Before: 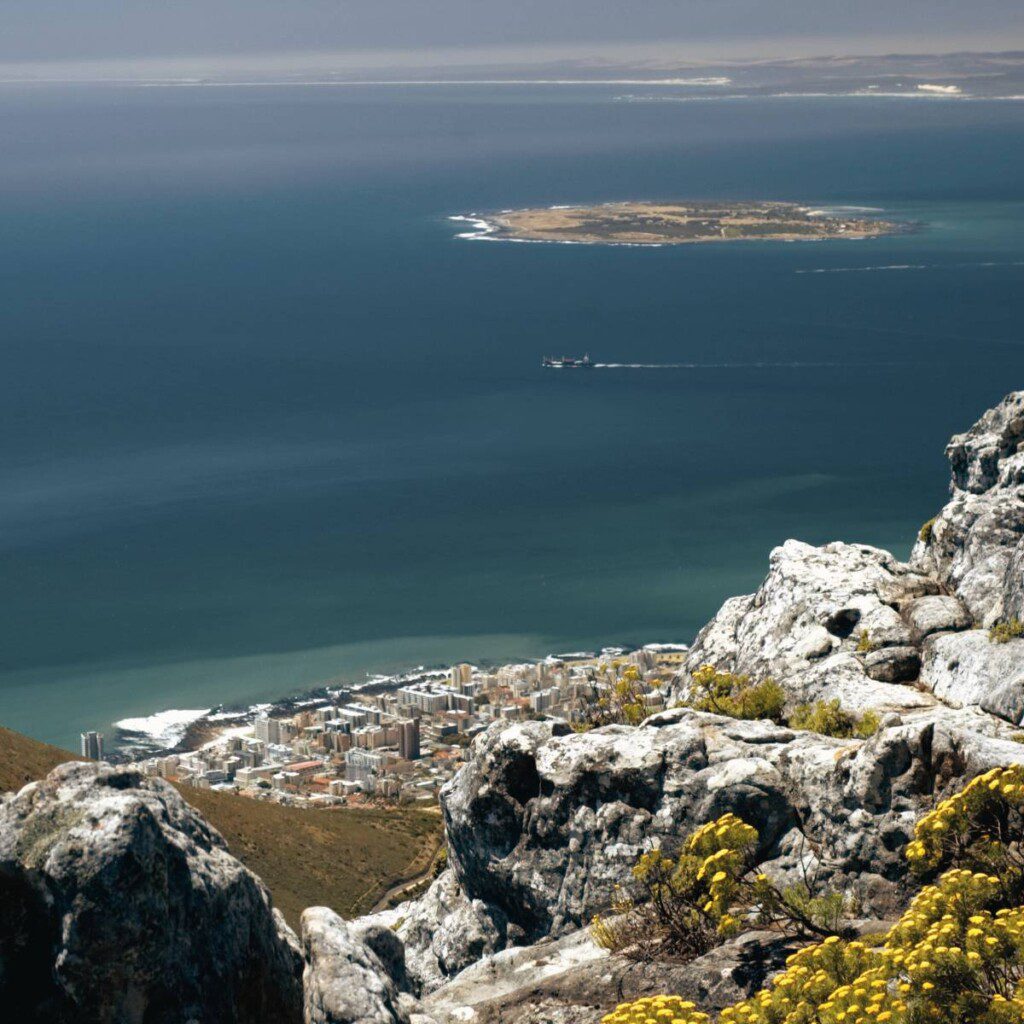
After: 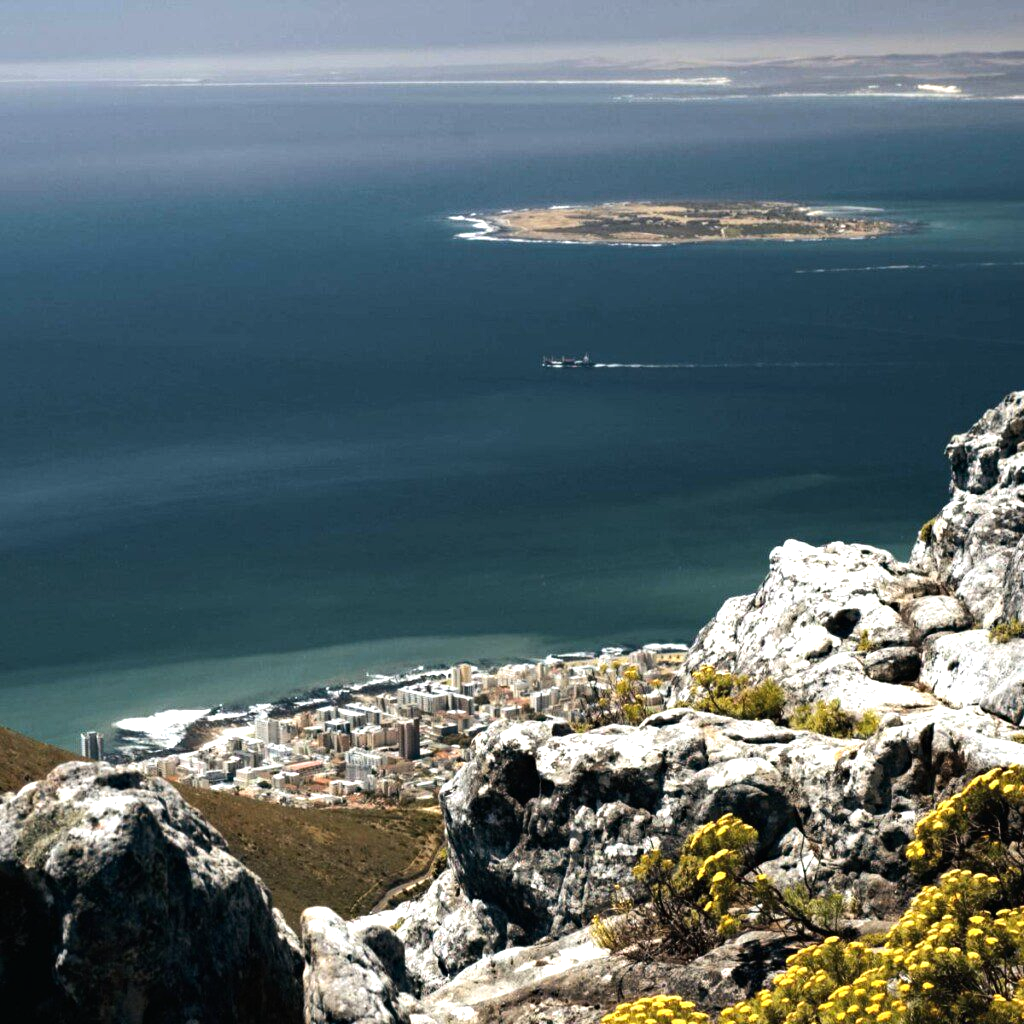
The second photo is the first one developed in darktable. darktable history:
haze removal: strength 0.1, compatibility mode true, adaptive false
tone equalizer: -8 EV -0.75 EV, -7 EV -0.7 EV, -6 EV -0.6 EV, -5 EV -0.4 EV, -3 EV 0.4 EV, -2 EV 0.6 EV, -1 EV 0.7 EV, +0 EV 0.75 EV, edges refinement/feathering 500, mask exposure compensation -1.57 EV, preserve details no
